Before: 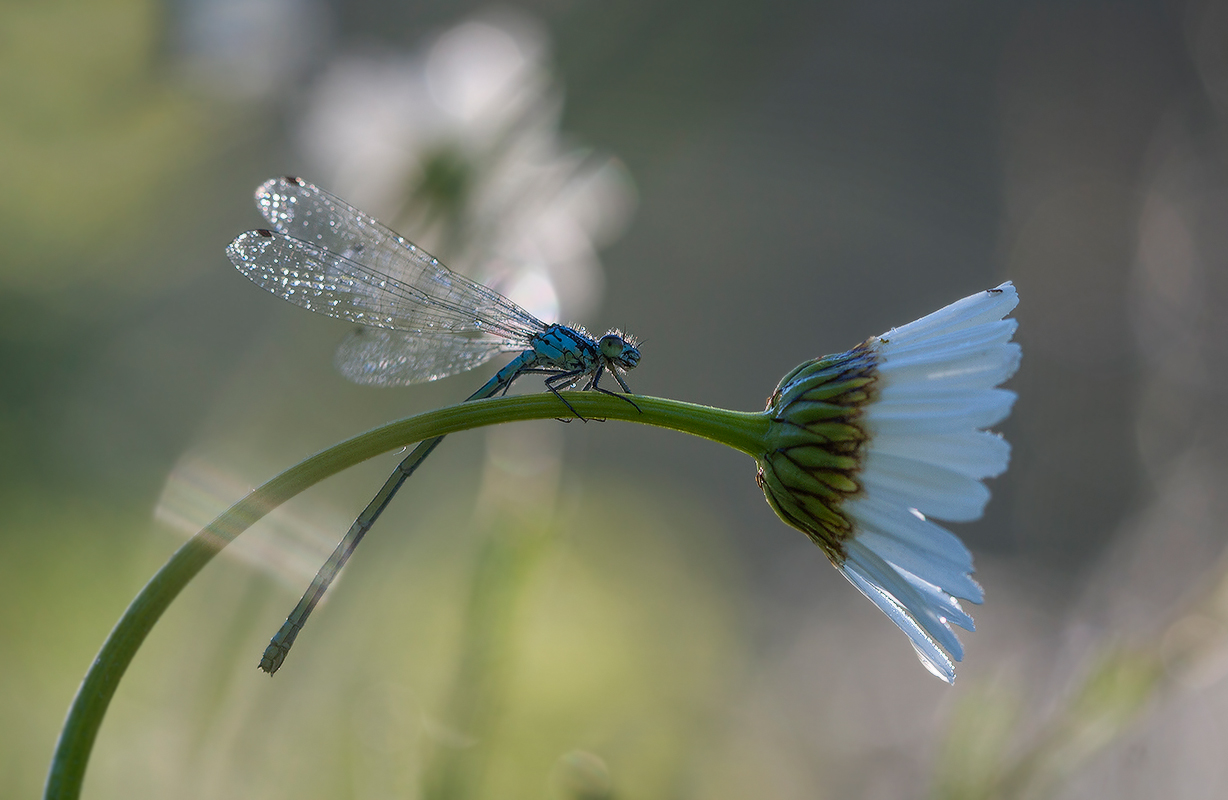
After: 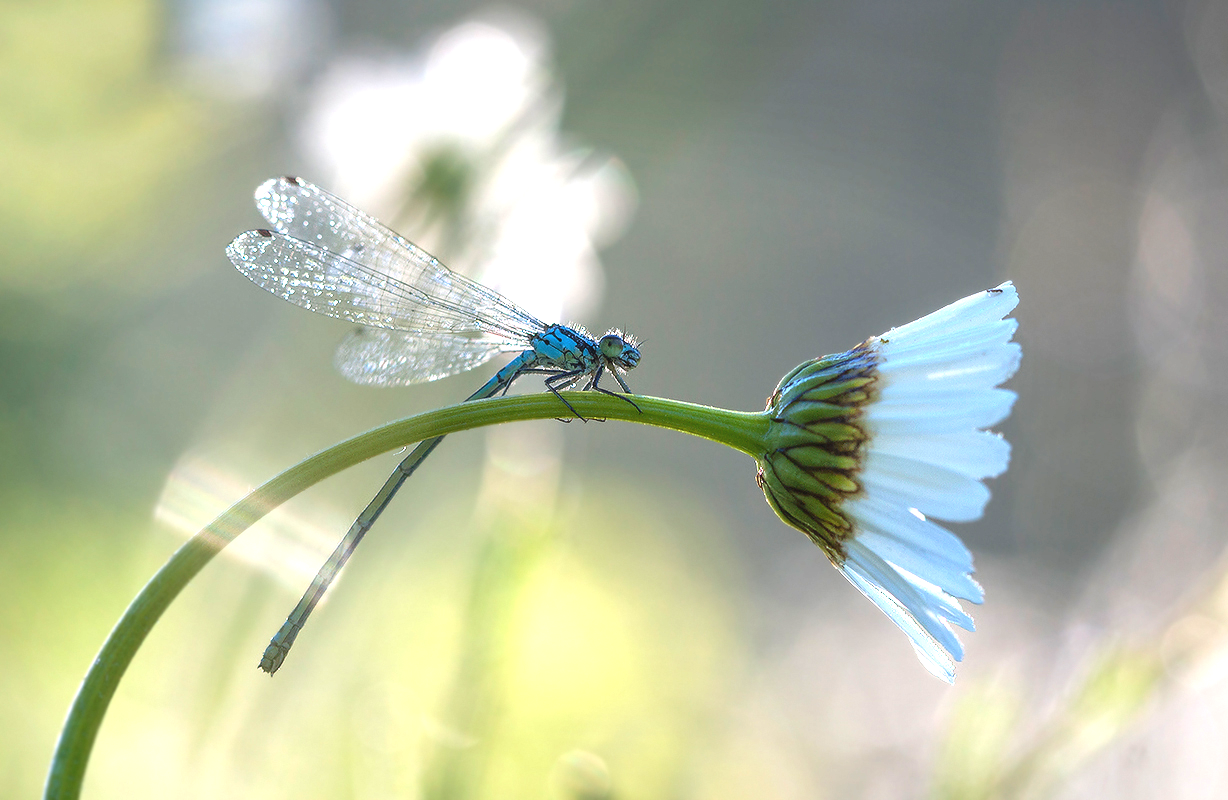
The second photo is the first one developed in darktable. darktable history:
exposure: black level correction -0.002, exposure 1.115 EV, compensate exposure bias true, compensate highlight preservation false
